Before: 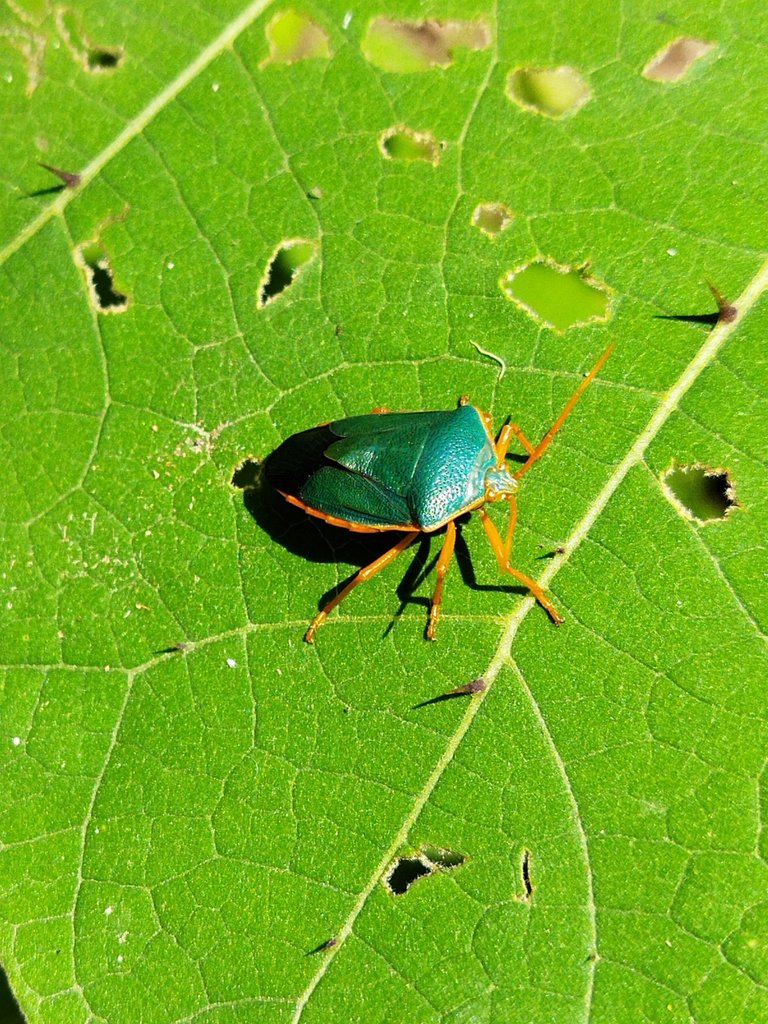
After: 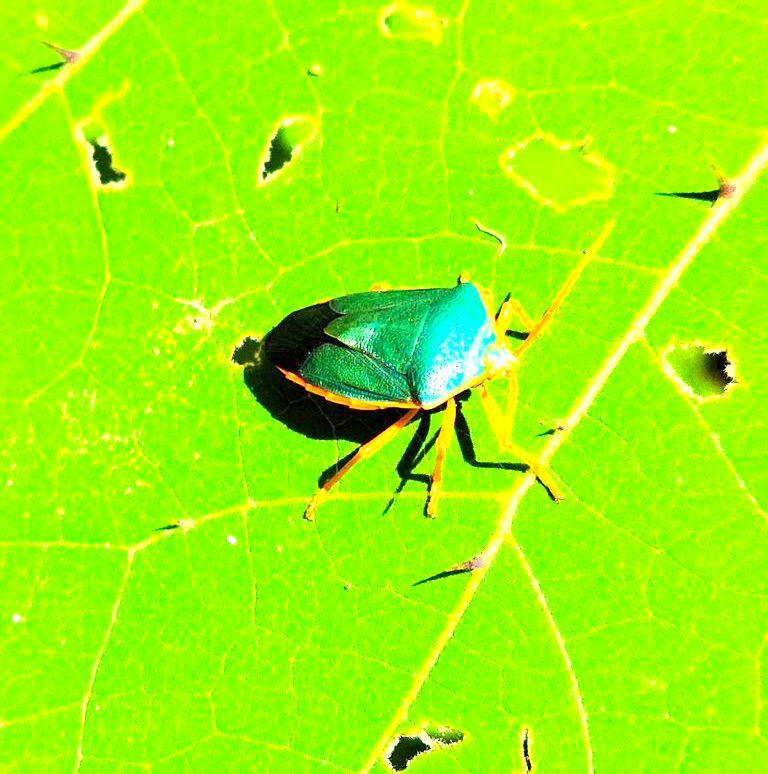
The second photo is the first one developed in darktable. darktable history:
color correction: highlights b* 0.061
exposure: black level correction 0.001, exposure 1.646 EV, compensate exposure bias true, compensate highlight preservation false
local contrast: mode bilateral grid, contrast 19, coarseness 50, detail 119%, midtone range 0.2
contrast brightness saturation: contrast 0.2, brightness 0.163, saturation 0.224
crop and rotate: top 12.093%, bottom 12.295%
